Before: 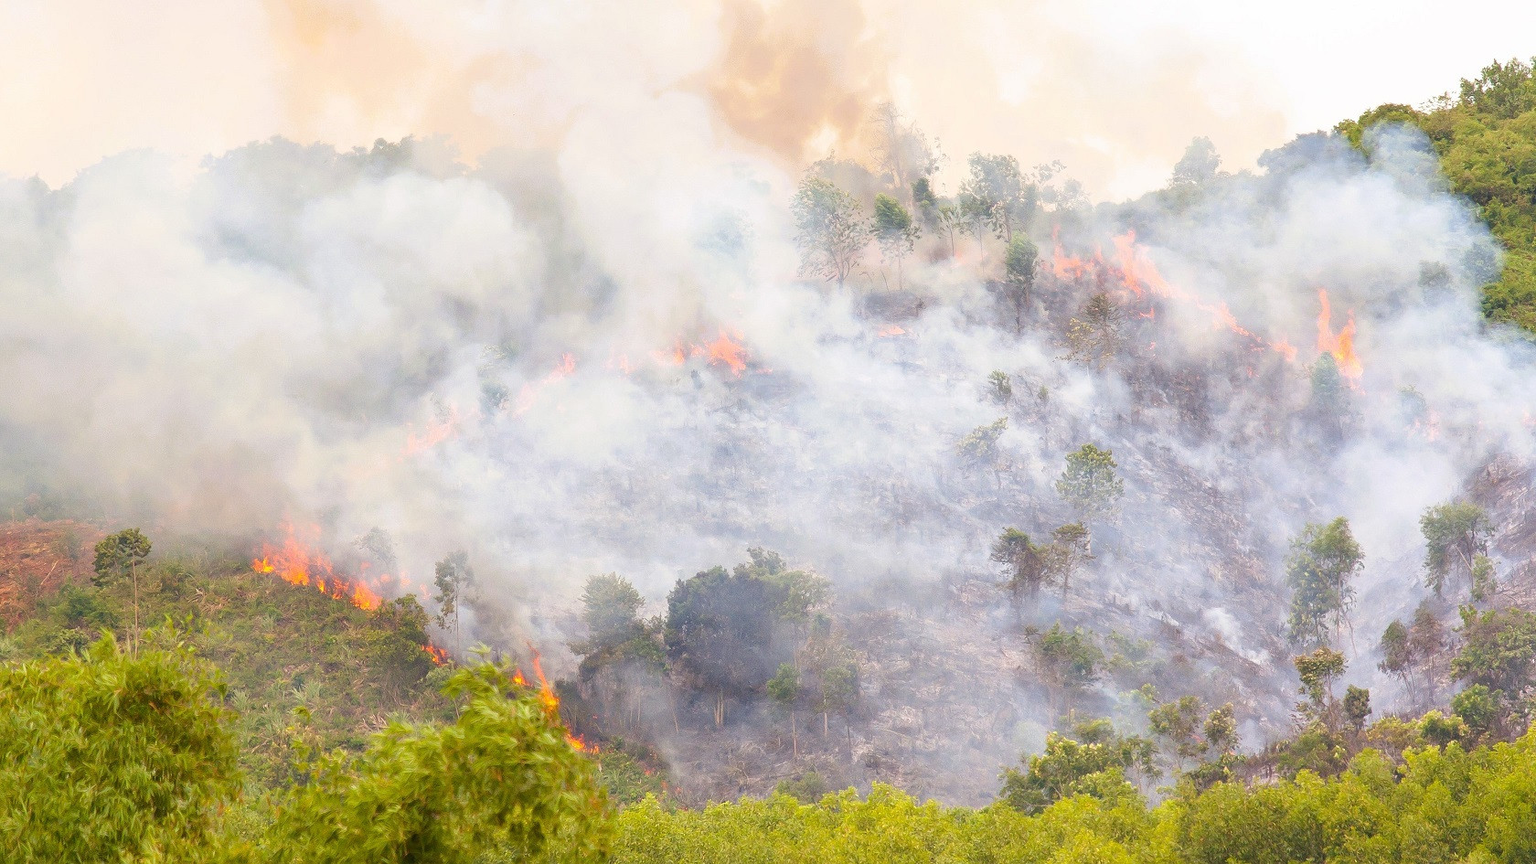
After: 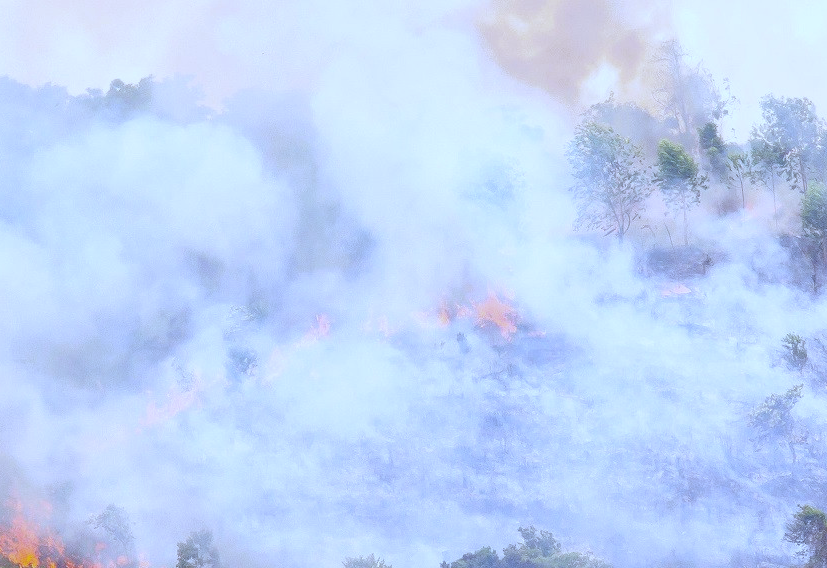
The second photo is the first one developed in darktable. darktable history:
white balance: red 0.871, blue 1.249
crop: left 17.835%, top 7.675%, right 32.881%, bottom 32.213%
